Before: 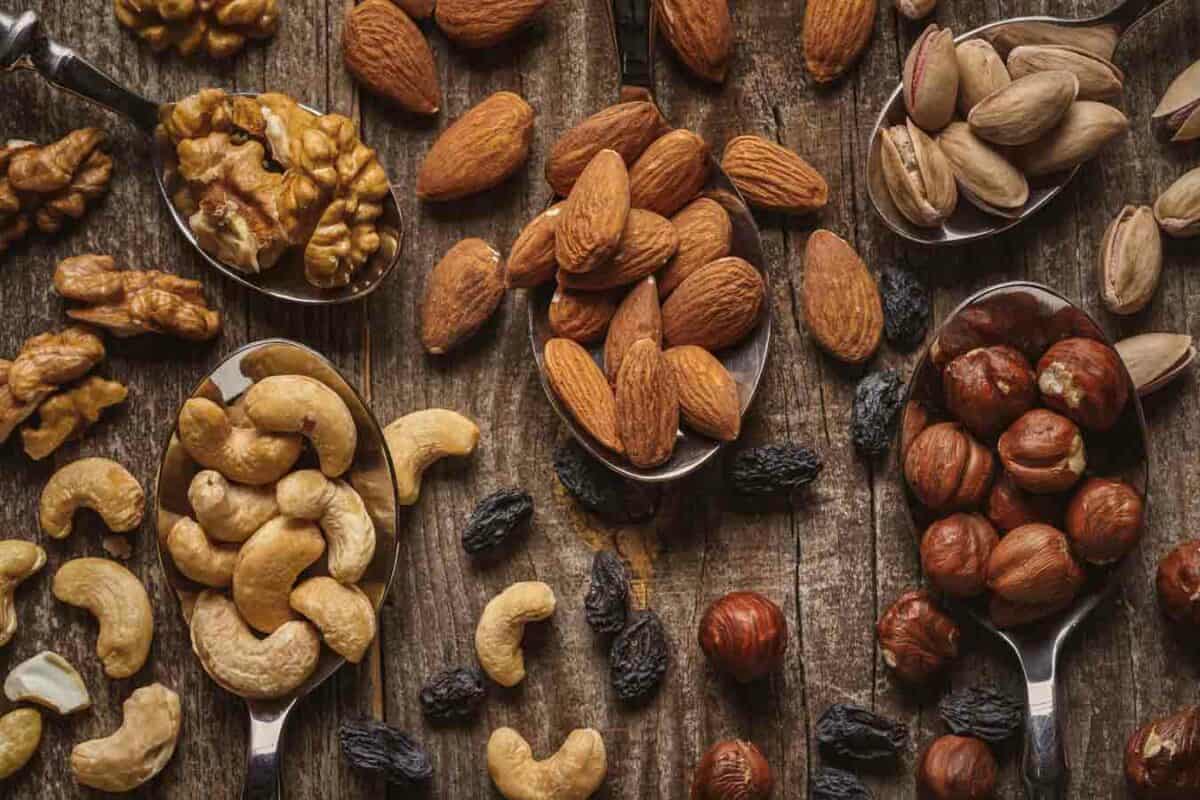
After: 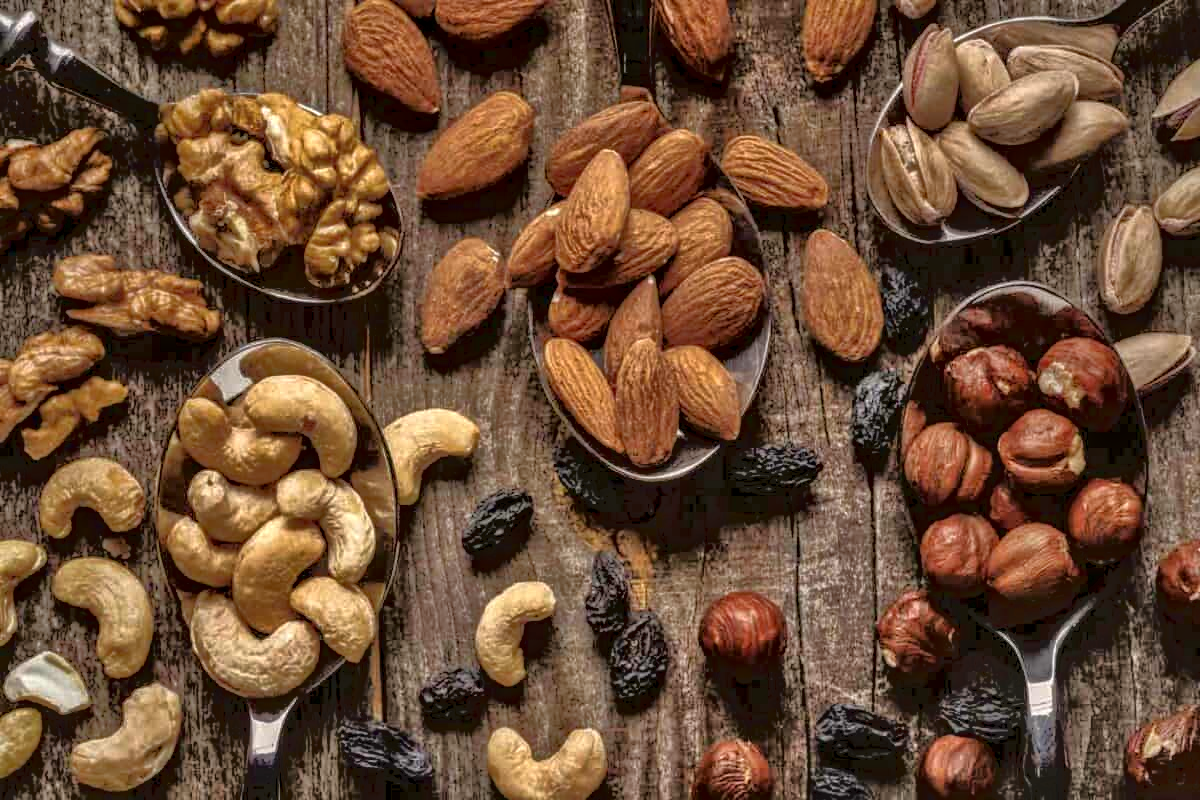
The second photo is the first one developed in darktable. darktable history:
local contrast: detail 150%
tone equalizer: -7 EV -0.613 EV, -6 EV 1.02 EV, -5 EV -0.472 EV, -4 EV 0.46 EV, -3 EV 0.424 EV, -2 EV 0.163 EV, -1 EV -0.152 EV, +0 EV -0.376 EV
